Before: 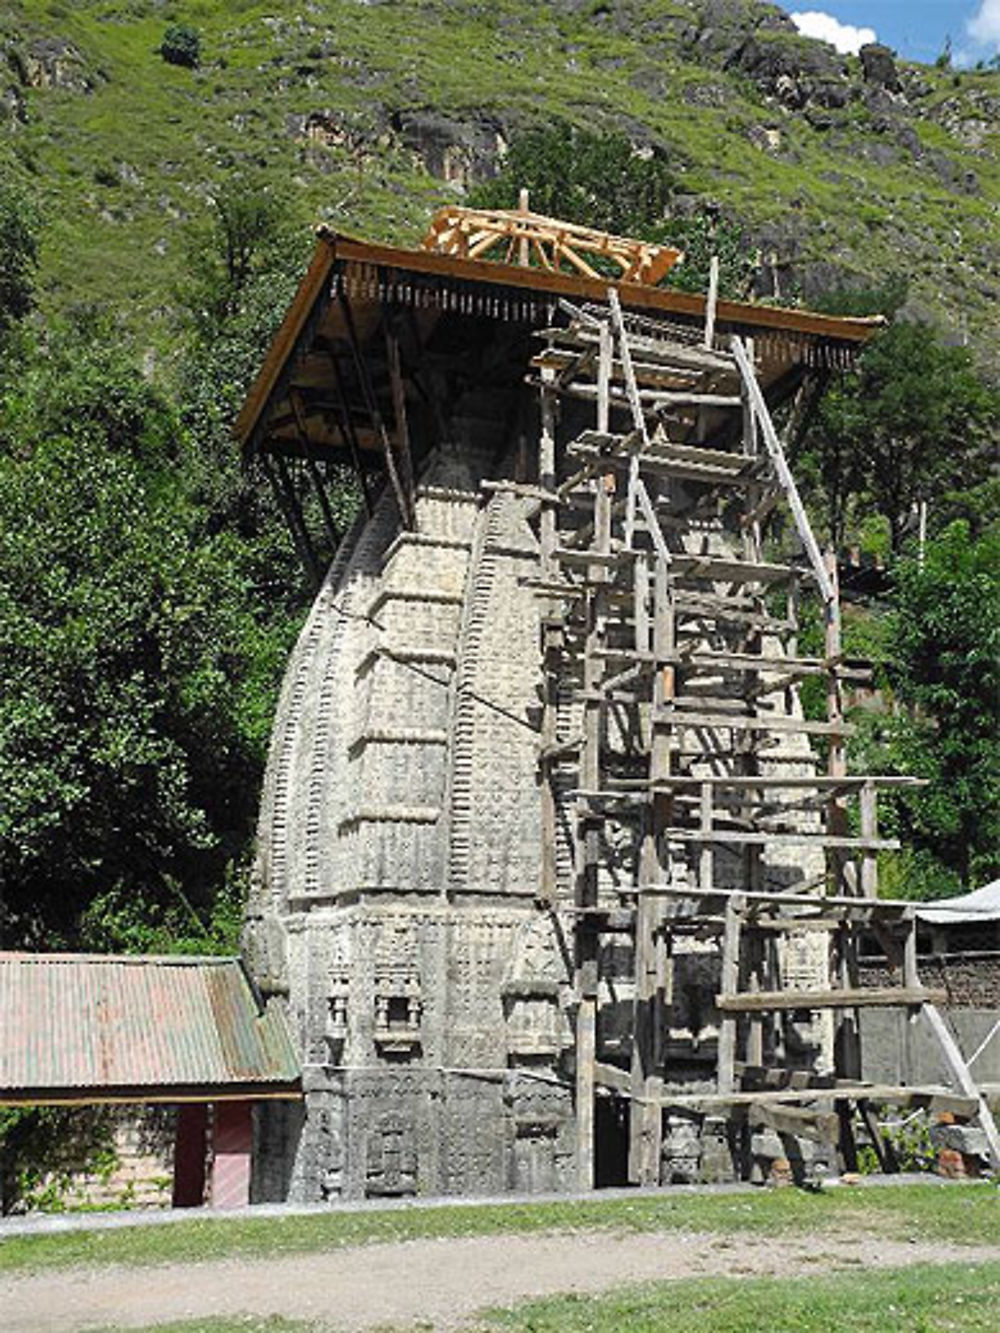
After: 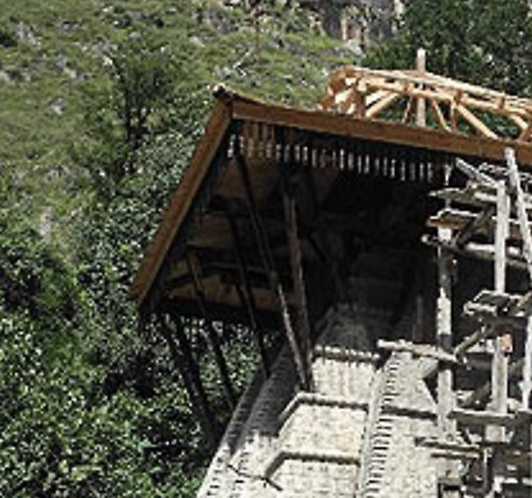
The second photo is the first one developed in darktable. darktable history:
contrast brightness saturation: contrast 0.1, saturation -0.295
crop: left 10.346%, top 10.555%, right 36.401%, bottom 52.023%
